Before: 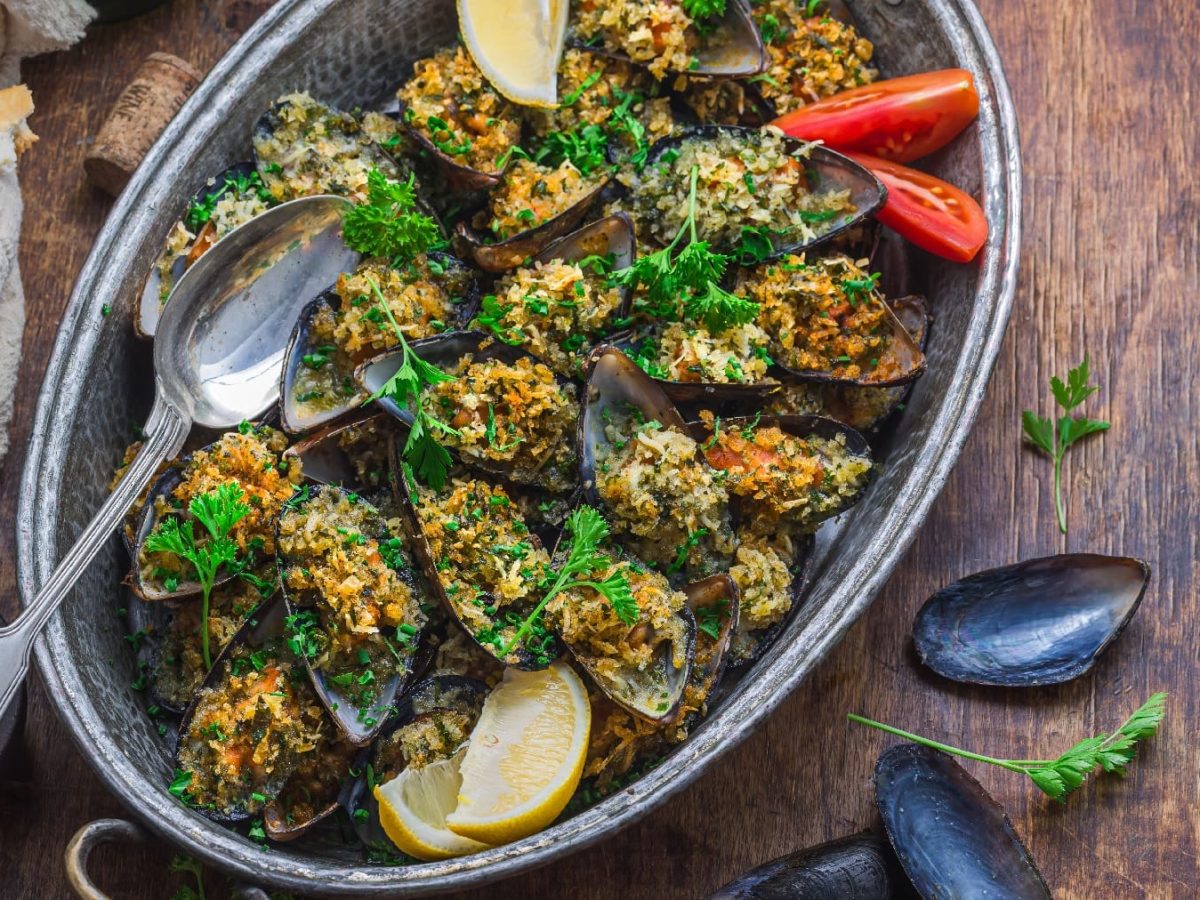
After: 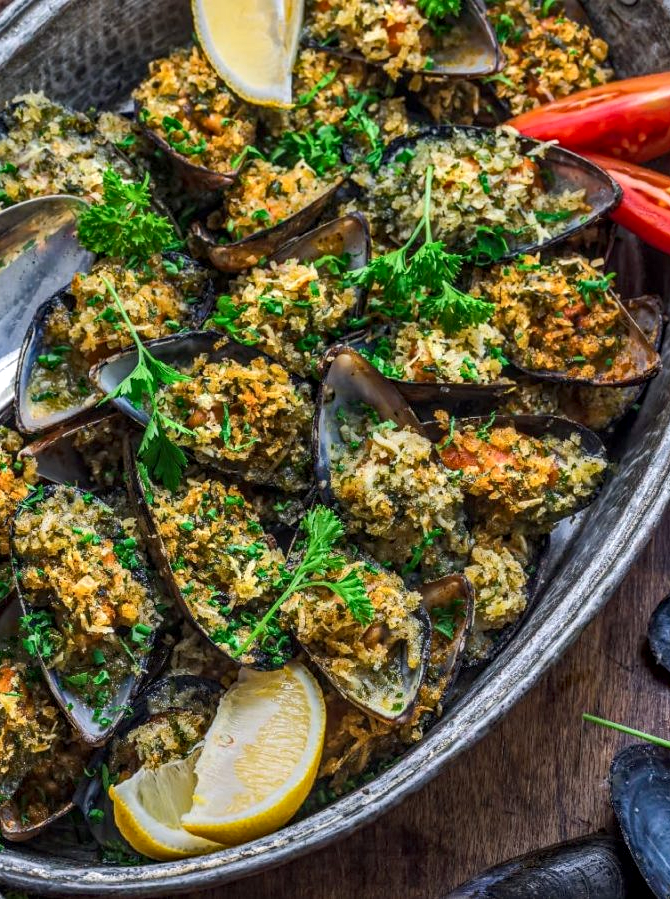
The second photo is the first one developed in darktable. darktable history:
shadows and highlights: radius 126.22, shadows 30.36, highlights -30.56, low approximation 0.01, soften with gaussian
crop: left 22.109%, right 22.025%, bottom 0.002%
tone curve: curves: ch0 [(0, 0) (0.003, 0.003) (0.011, 0.011) (0.025, 0.024) (0.044, 0.042) (0.069, 0.066) (0.1, 0.095) (0.136, 0.129) (0.177, 0.169) (0.224, 0.214) (0.277, 0.264) (0.335, 0.319) (0.399, 0.38) (0.468, 0.446) (0.543, 0.558) (0.623, 0.636) (0.709, 0.719) (0.801, 0.807) (0.898, 0.901) (1, 1)], color space Lab, independent channels, preserve colors none
local contrast: detail 130%
haze removal: compatibility mode true, adaptive false
